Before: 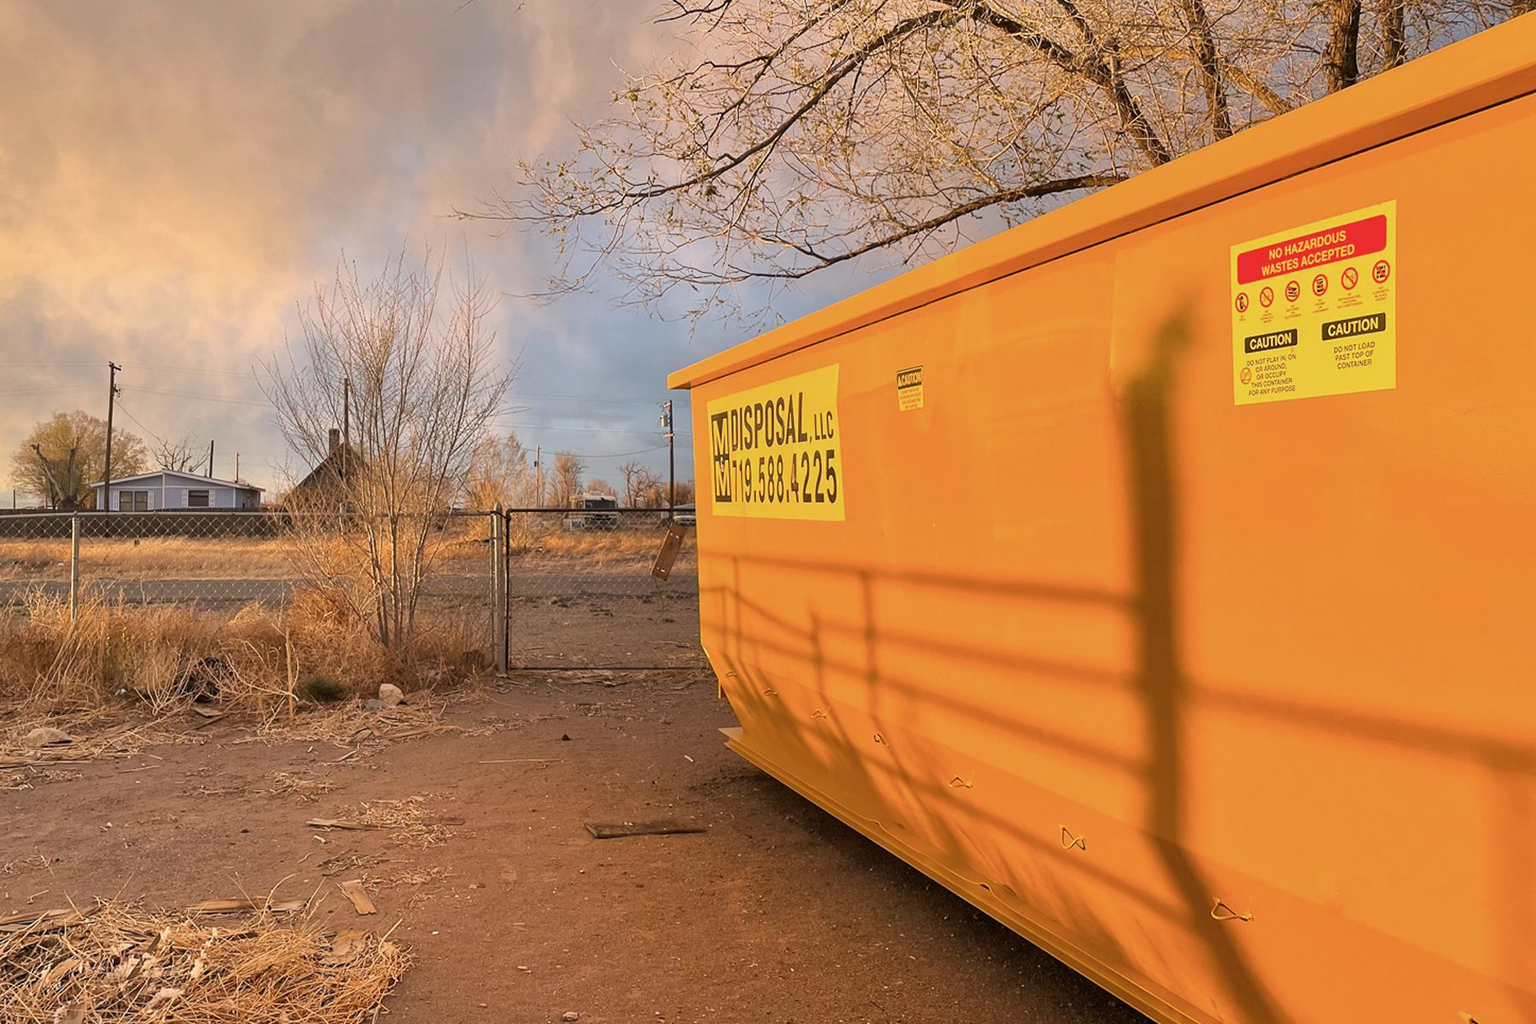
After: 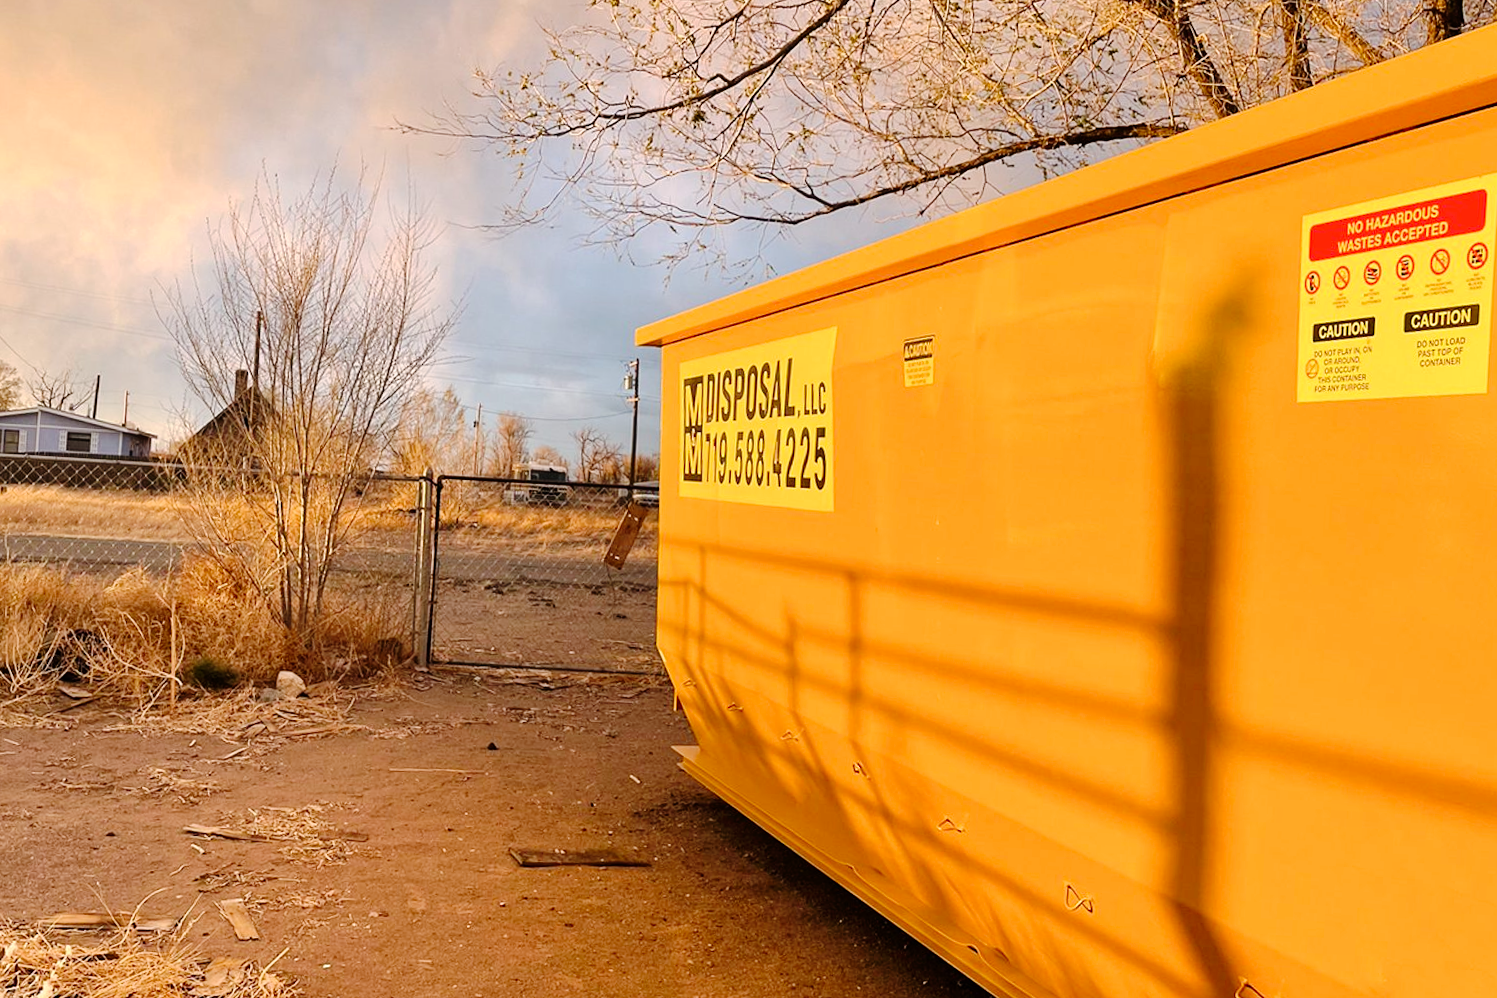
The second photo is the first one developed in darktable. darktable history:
crop and rotate: angle -3.27°, left 5.211%, top 5.211%, right 4.607%, bottom 4.607%
exposure: black level correction -0.003, exposure 0.04 EV, compensate highlight preservation false
tone equalizer: on, module defaults
tone curve: curves: ch0 [(0, 0) (0.003, 0) (0.011, 0.001) (0.025, 0.001) (0.044, 0.003) (0.069, 0.009) (0.1, 0.018) (0.136, 0.032) (0.177, 0.074) (0.224, 0.13) (0.277, 0.218) (0.335, 0.321) (0.399, 0.425) (0.468, 0.523) (0.543, 0.617) (0.623, 0.708) (0.709, 0.789) (0.801, 0.873) (0.898, 0.967) (1, 1)], preserve colors none
